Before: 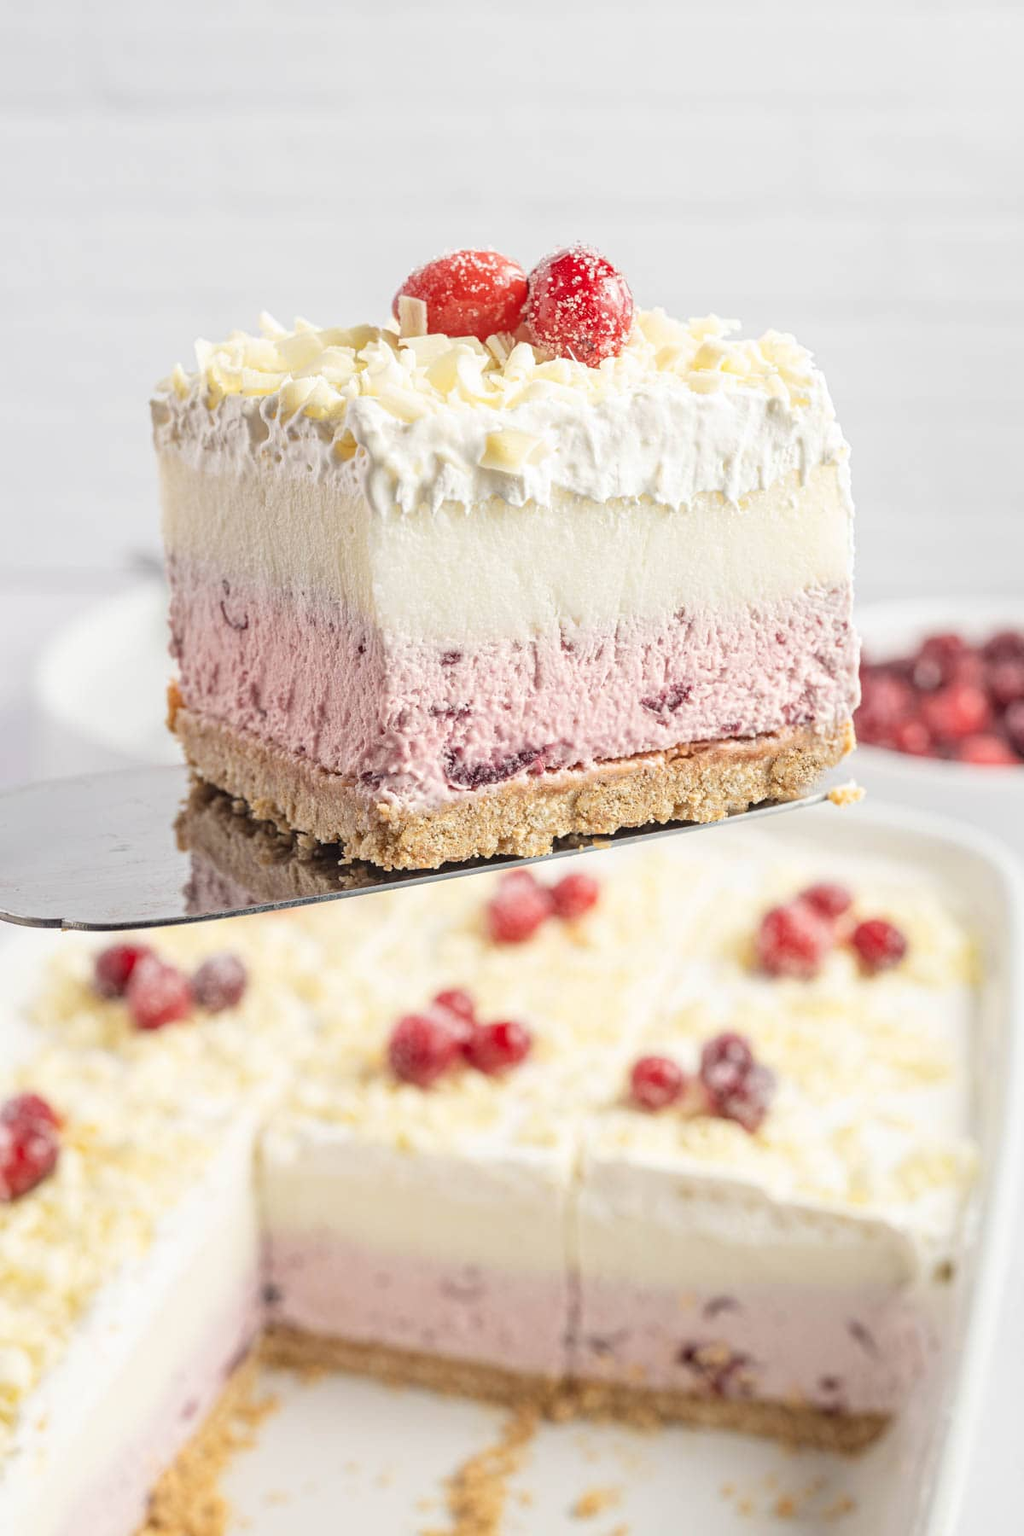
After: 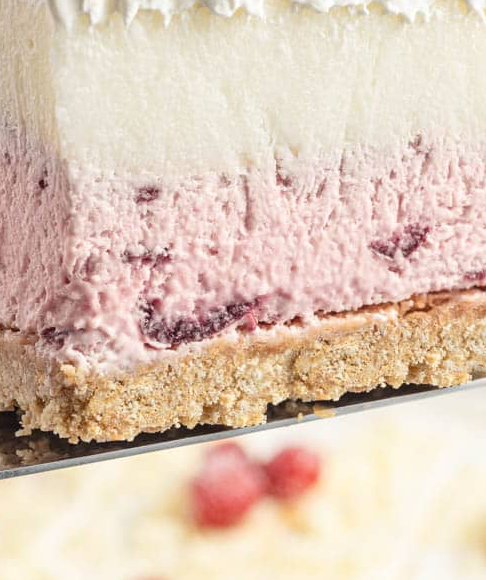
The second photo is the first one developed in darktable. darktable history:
crop: left 31.764%, top 32.062%, right 27.69%, bottom 35.69%
